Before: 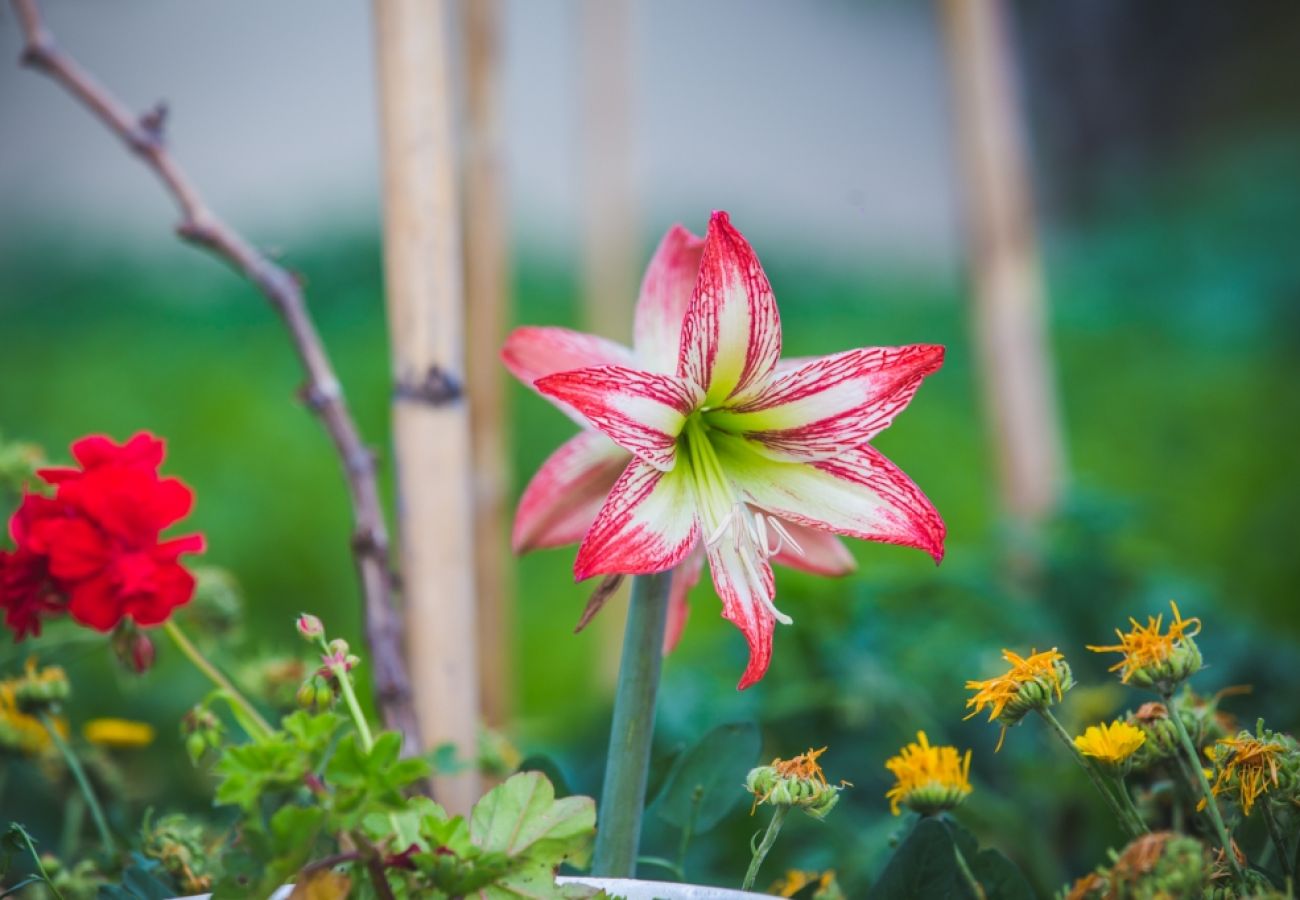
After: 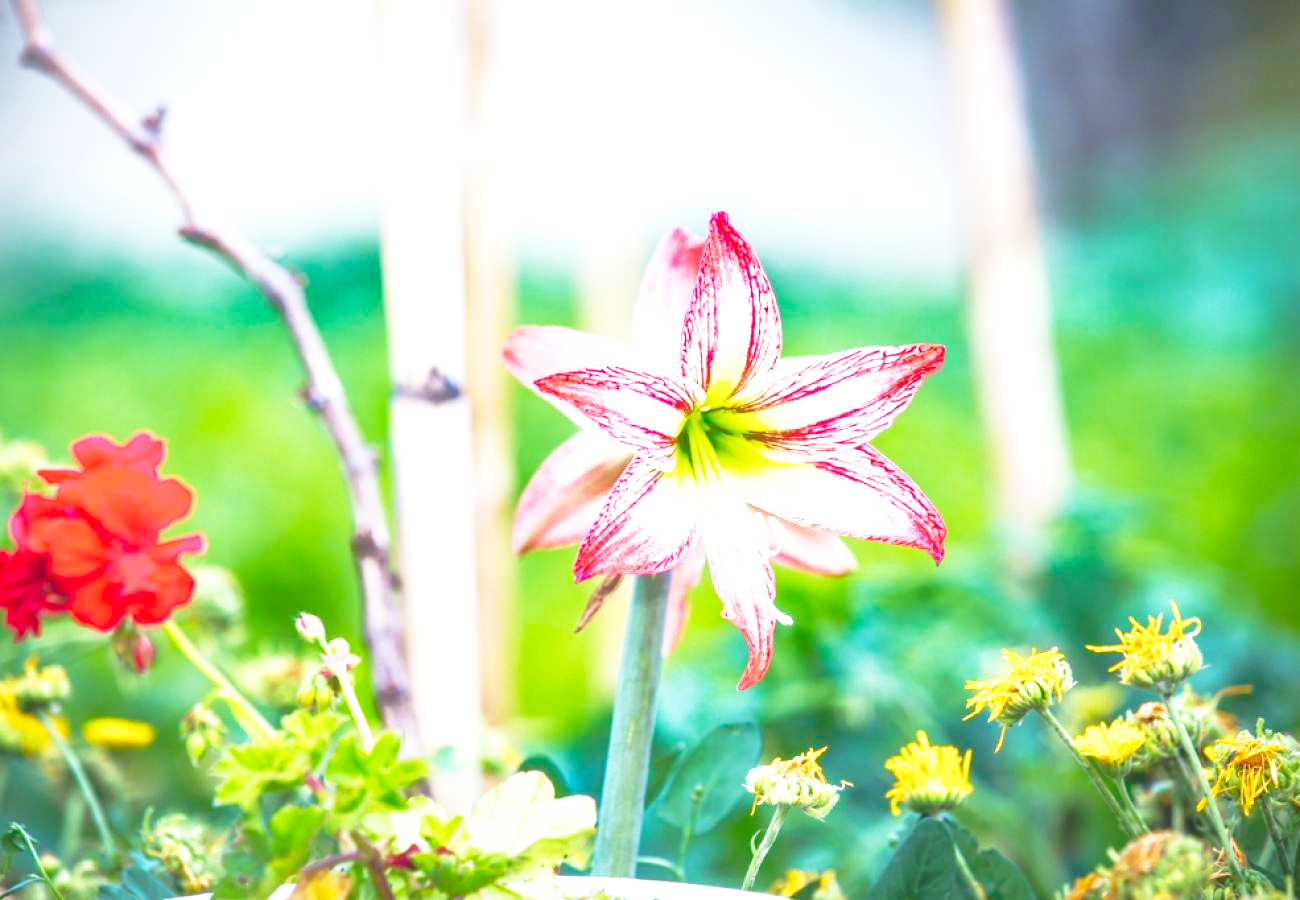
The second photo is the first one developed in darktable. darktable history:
base curve: curves: ch0 [(0, 0) (0.028, 0.03) (0.105, 0.232) (0.387, 0.748) (0.754, 0.968) (1, 1)], fusion 1, exposure shift 0.576, preserve colors none
exposure: black level correction 0, exposure 1.1 EV, compensate exposure bias true, compensate highlight preservation false
shadows and highlights: on, module defaults
